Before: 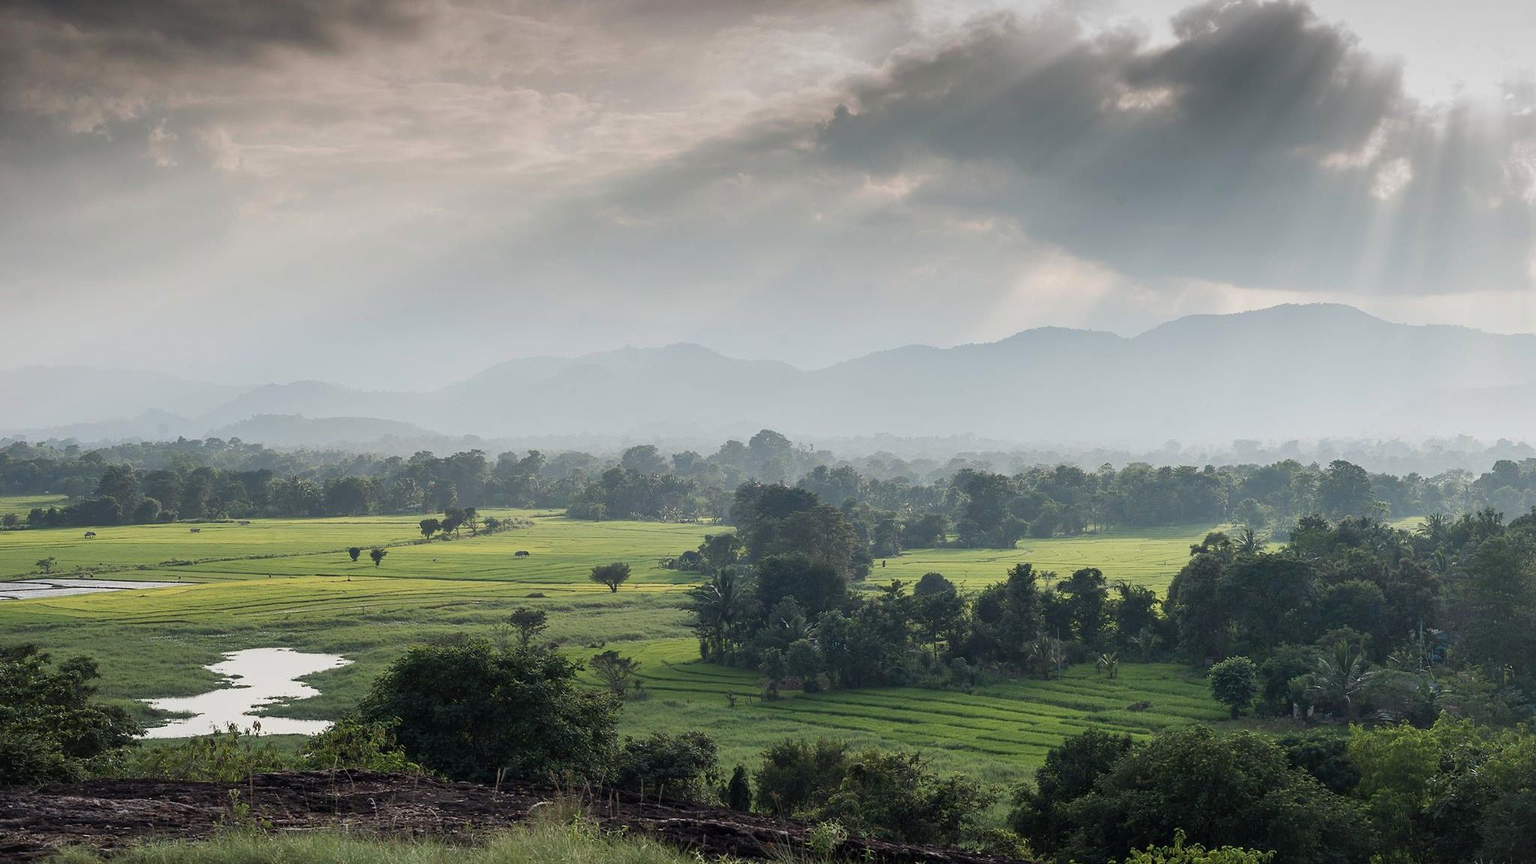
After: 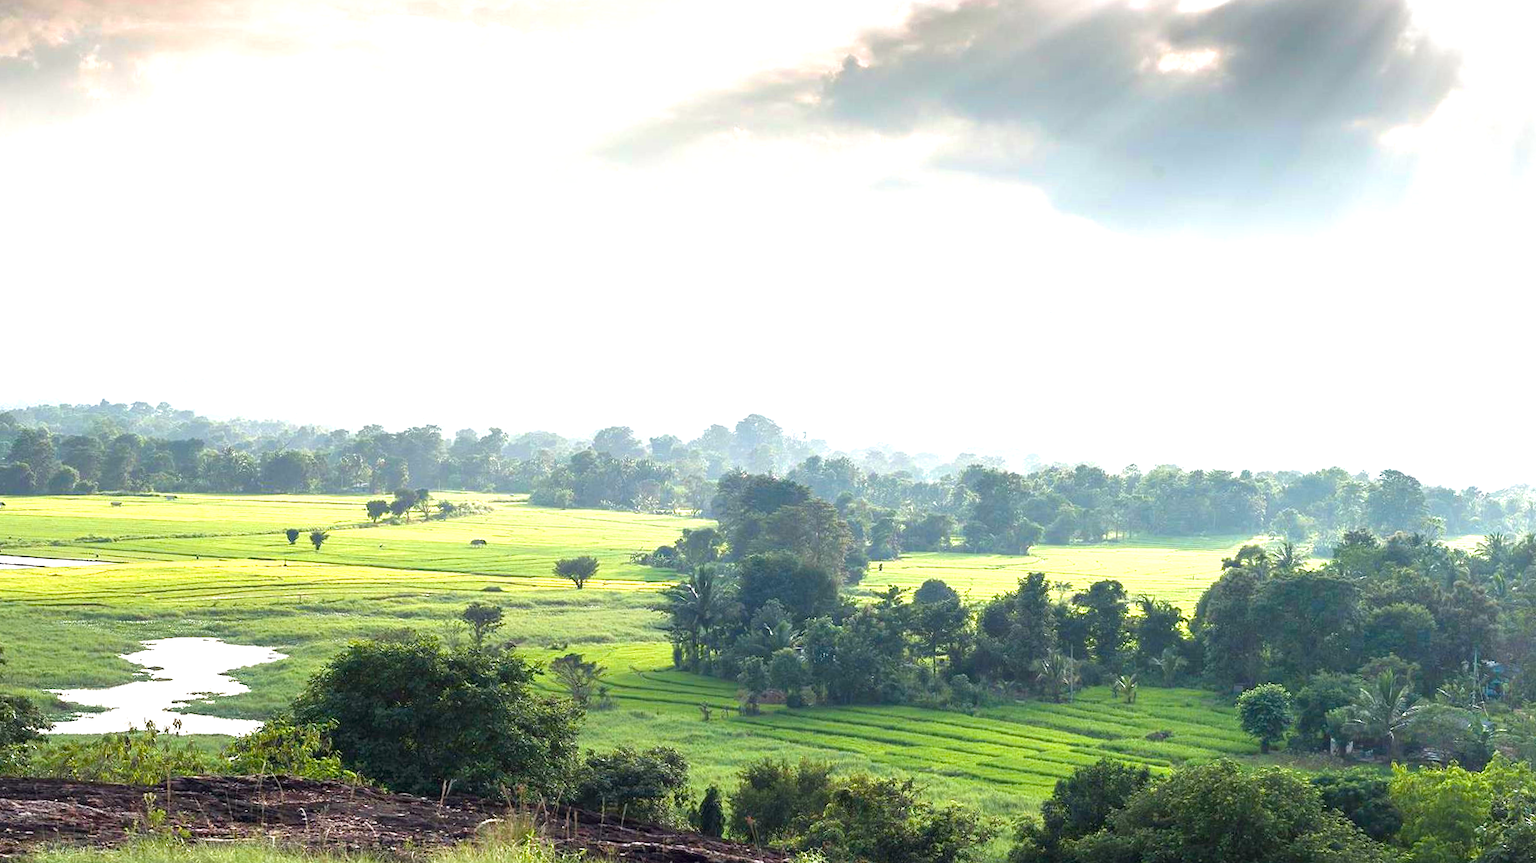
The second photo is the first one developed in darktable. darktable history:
crop and rotate: angle -1.96°, left 3.097%, top 4.154%, right 1.586%, bottom 0.529%
velvia: strength 32%, mid-tones bias 0.2
exposure: black level correction 0, exposure 1.45 EV, compensate exposure bias true, compensate highlight preservation false
